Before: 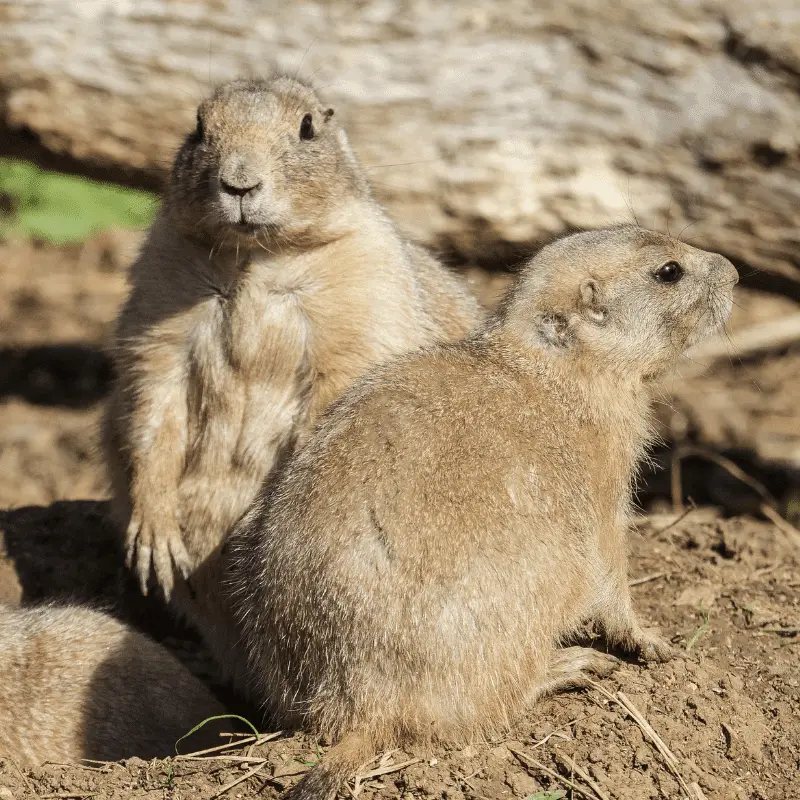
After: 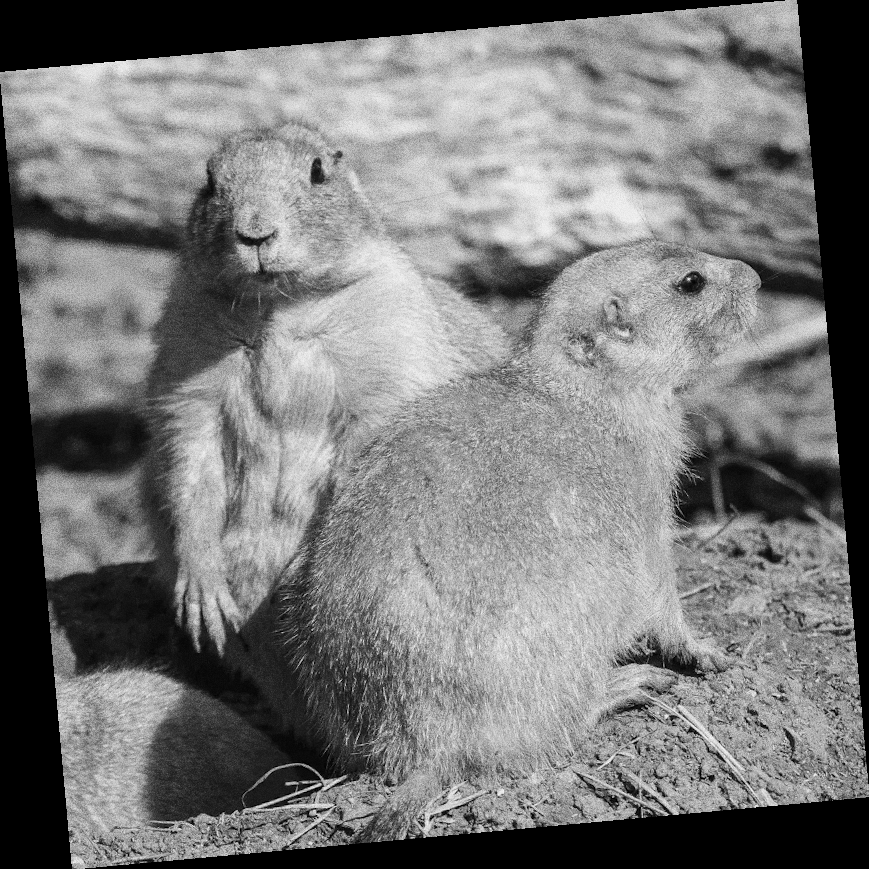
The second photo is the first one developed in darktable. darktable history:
monochrome: on, module defaults
grain: strength 49.07%
rotate and perspective: rotation -5.2°, automatic cropping off
